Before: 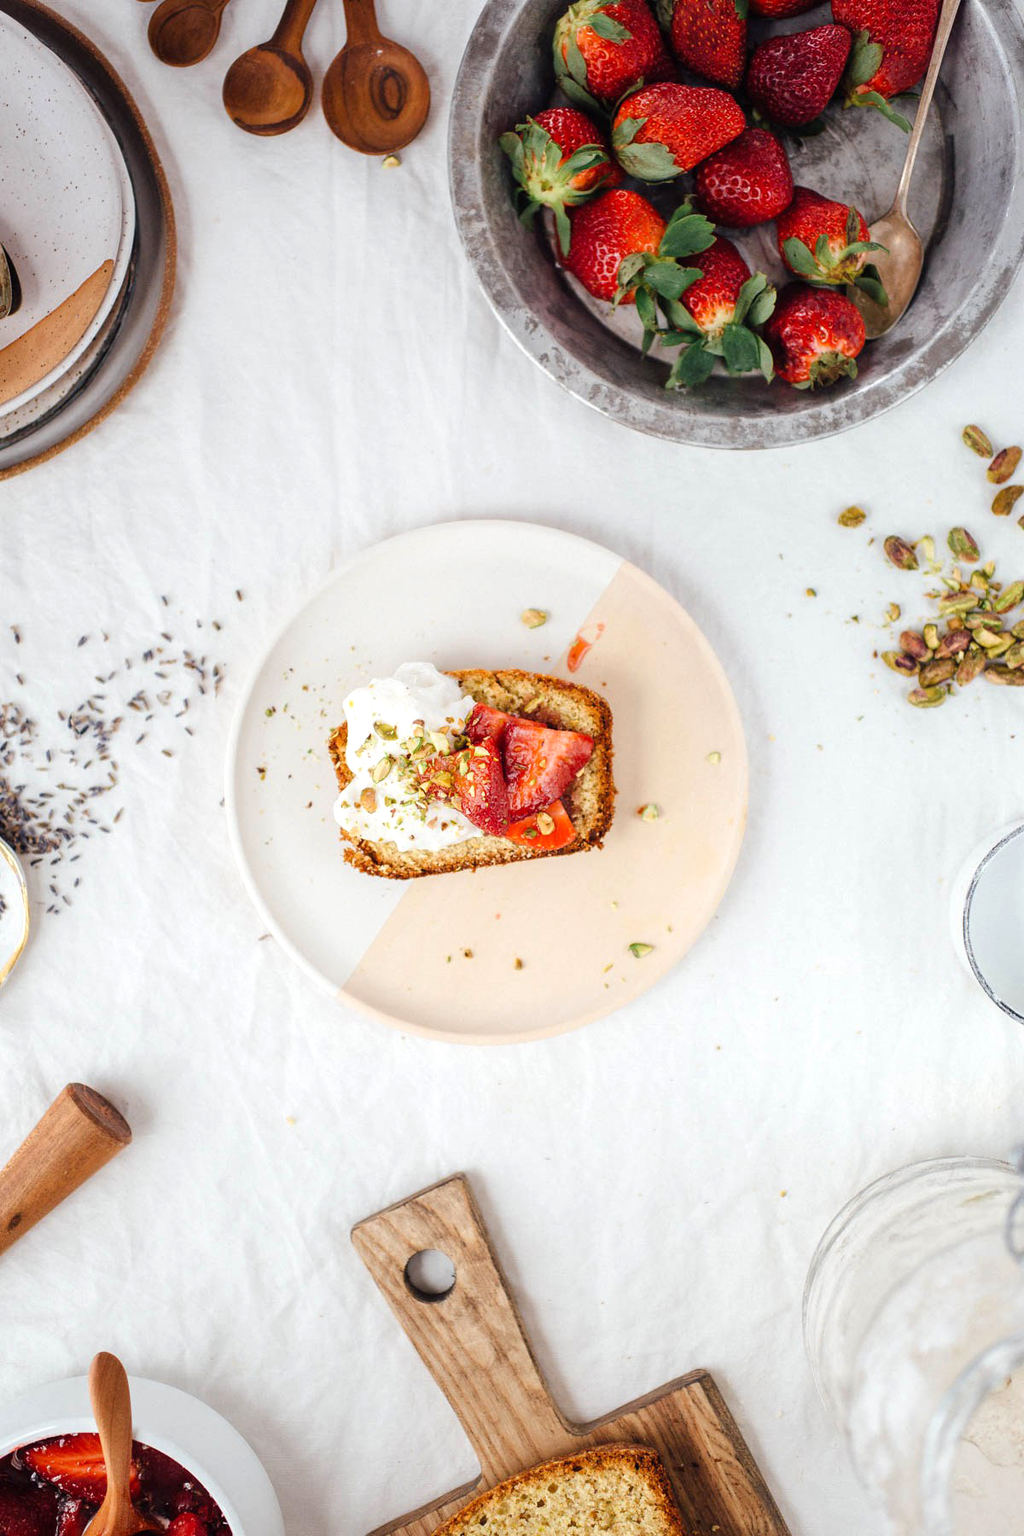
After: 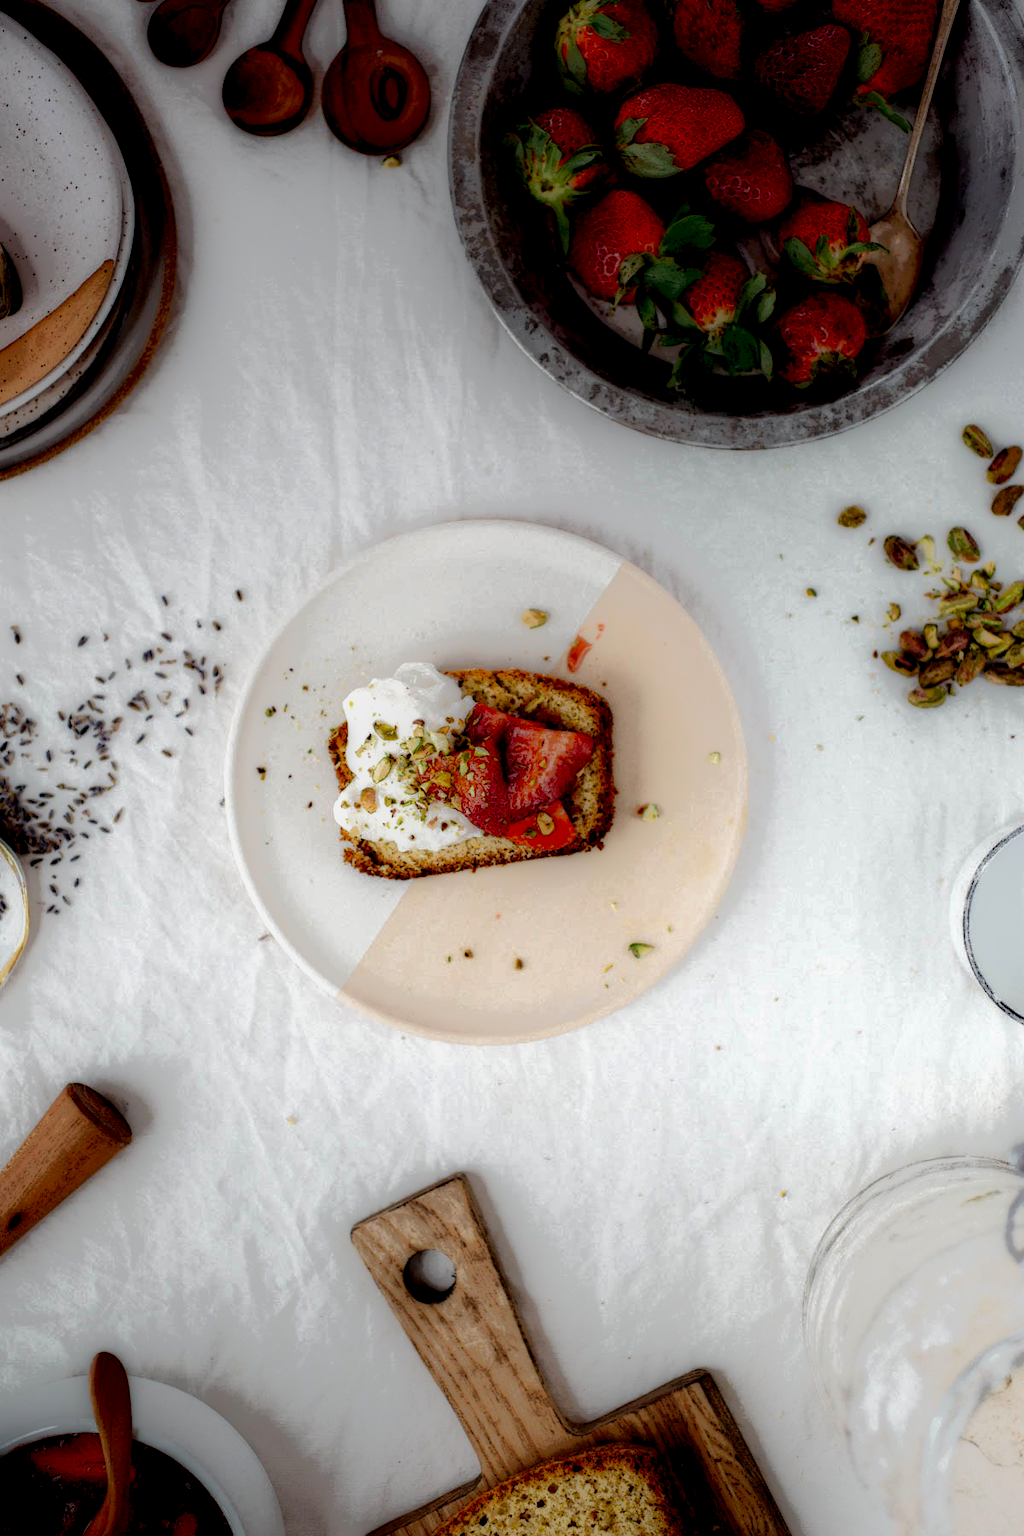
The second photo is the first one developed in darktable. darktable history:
exposure: compensate highlight preservation false
local contrast: highlights 0%, shadows 198%, detail 164%, midtone range 0.001
